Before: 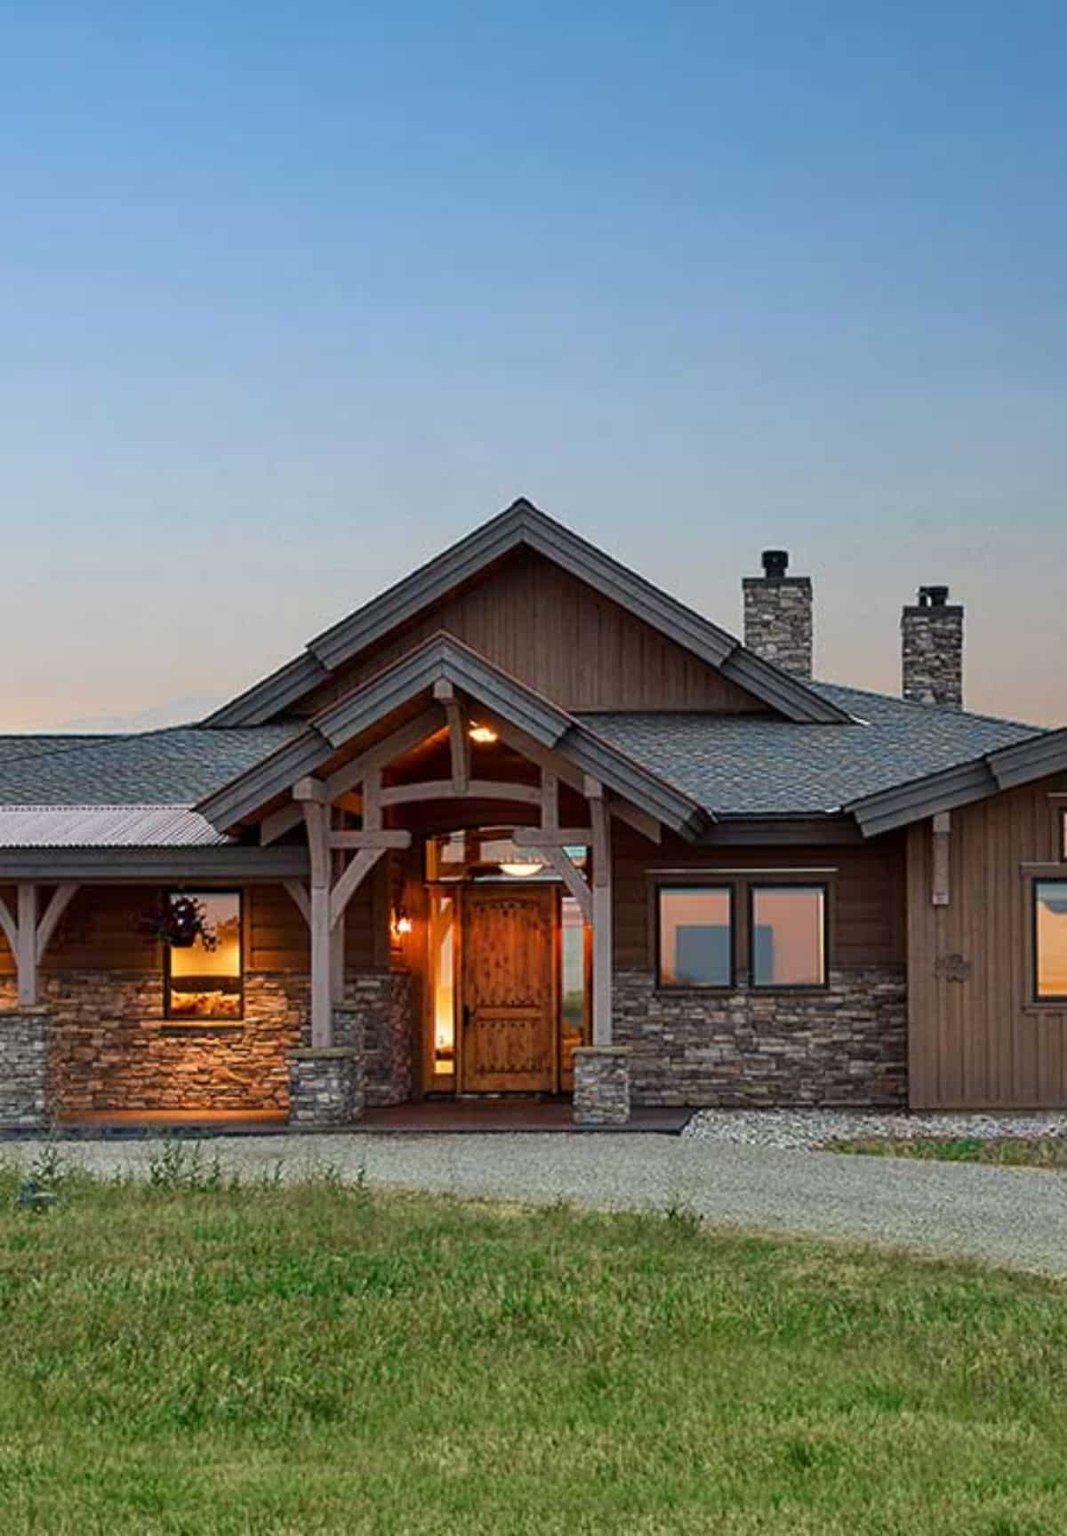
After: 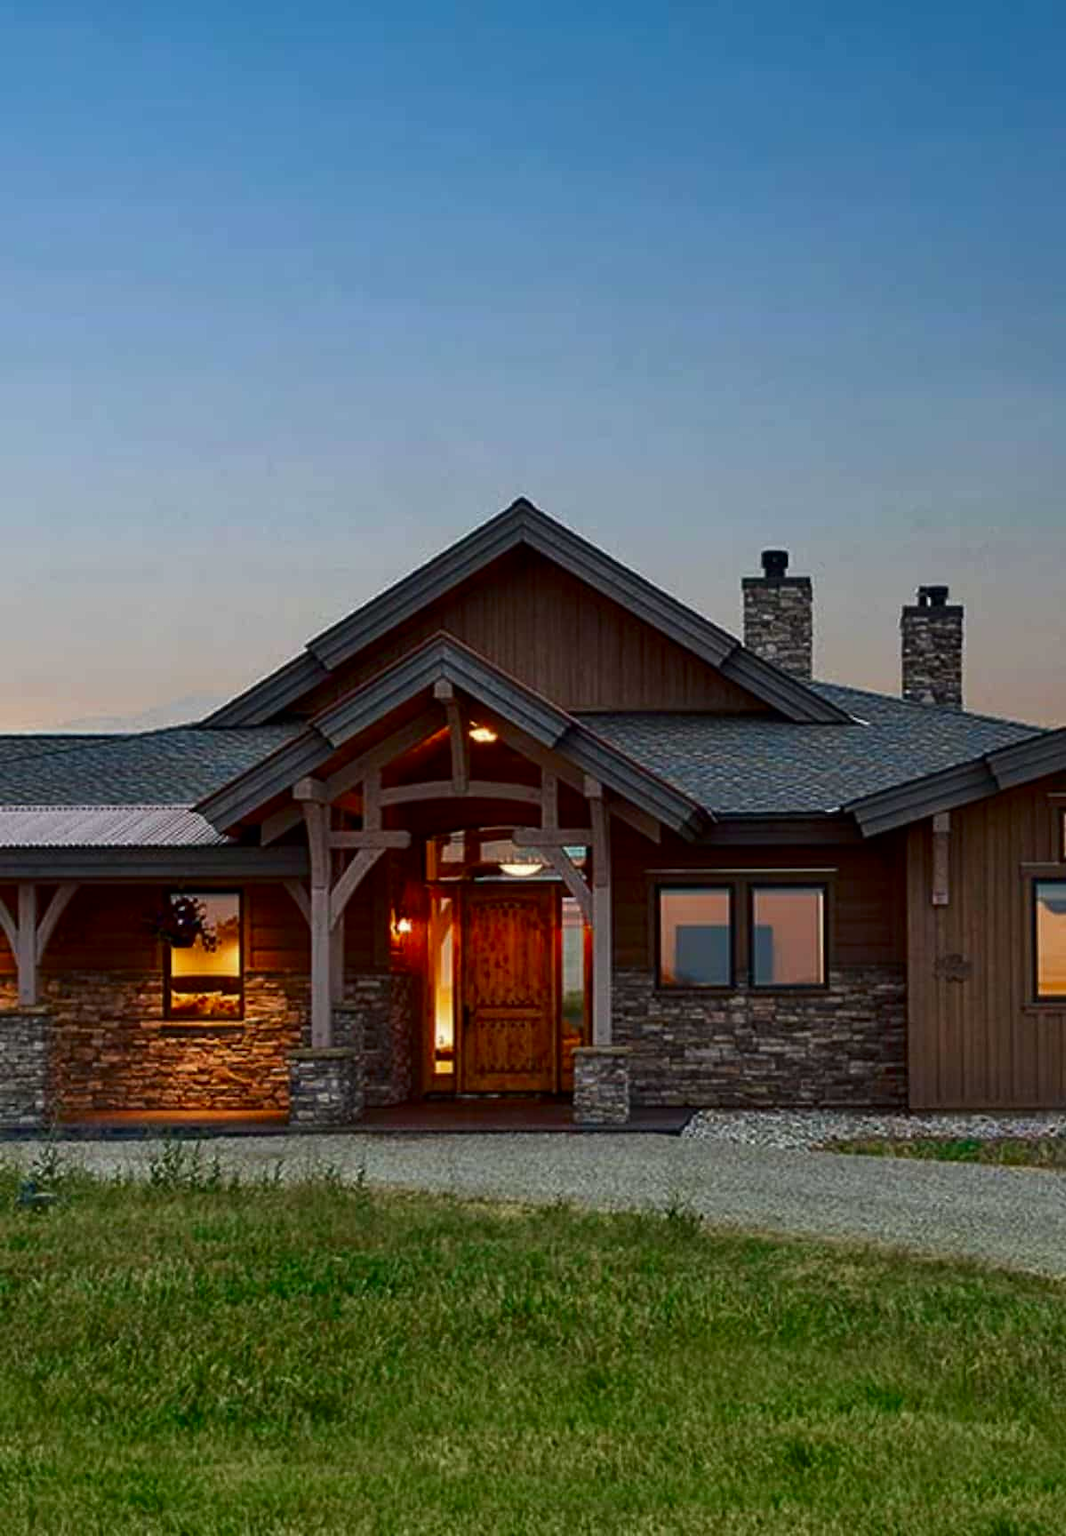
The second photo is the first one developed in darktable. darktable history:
contrast brightness saturation: brightness -0.209, saturation 0.08
